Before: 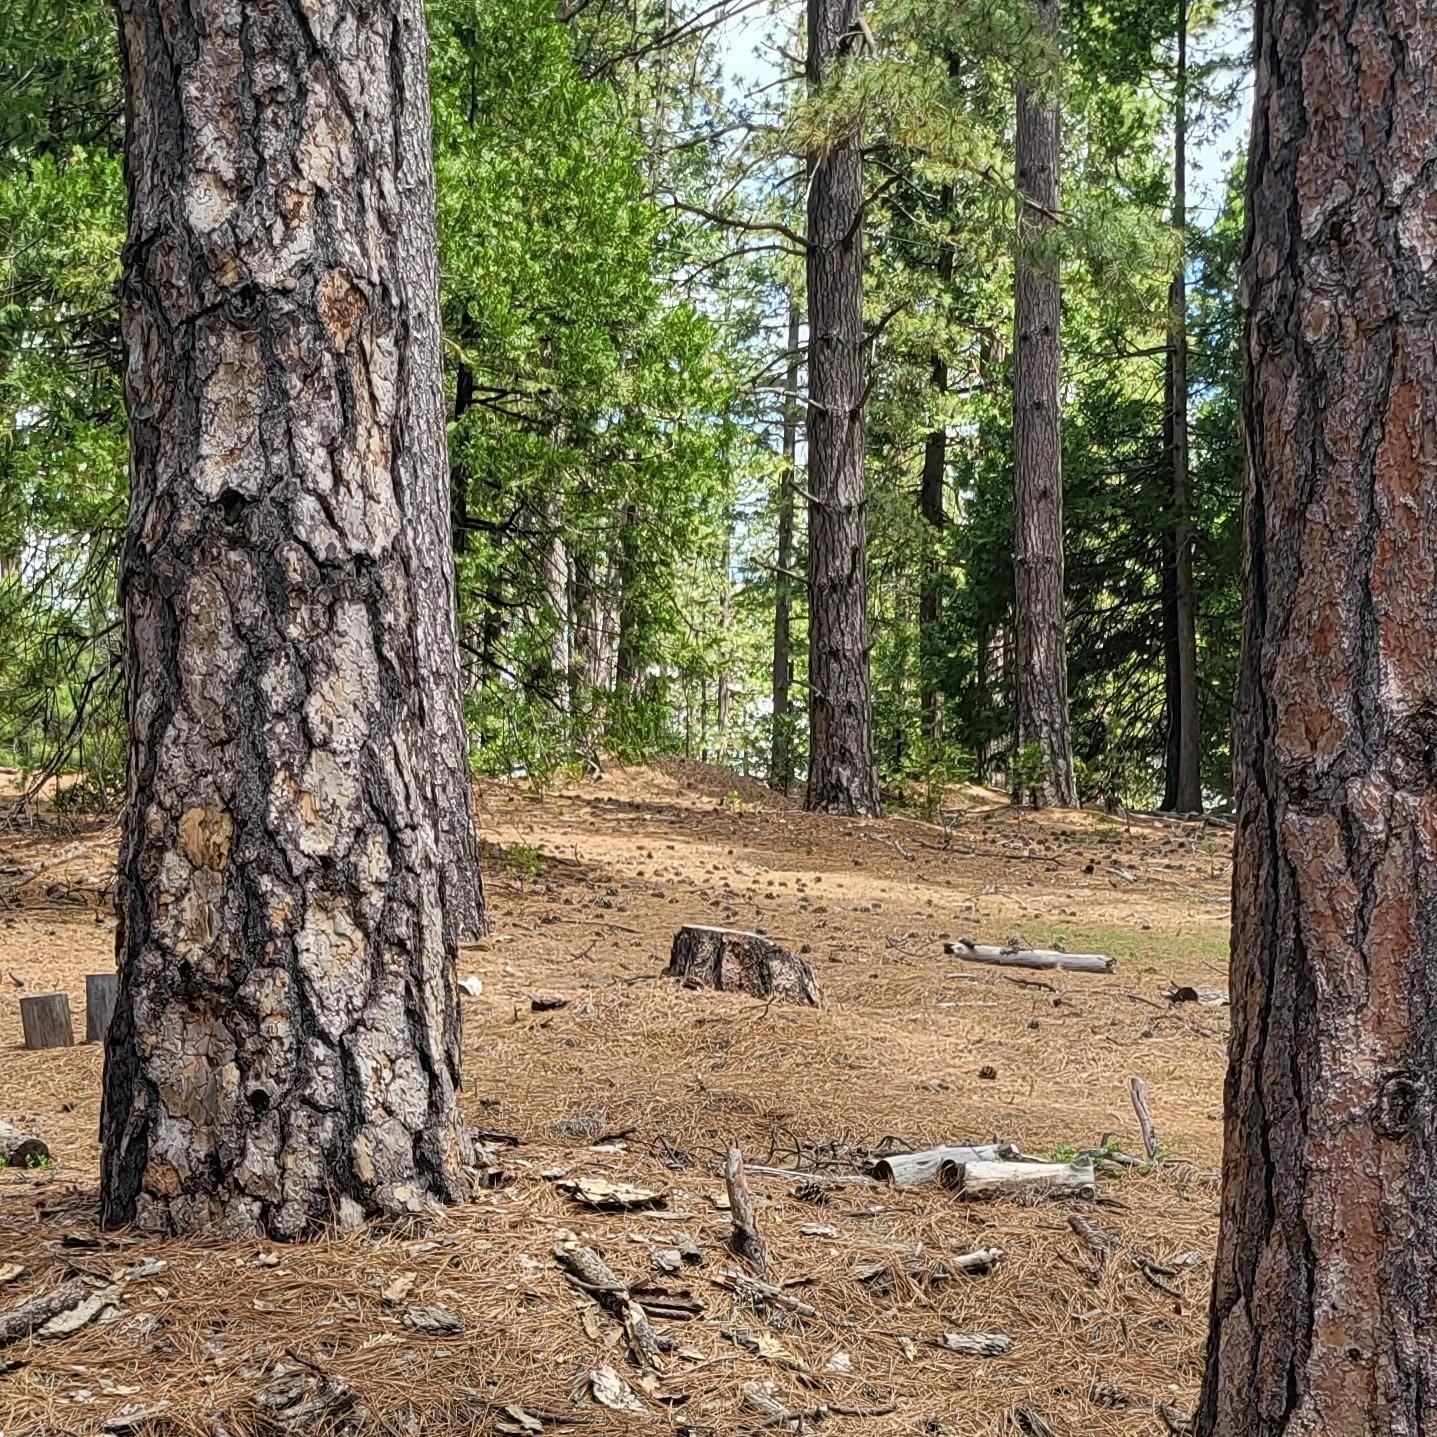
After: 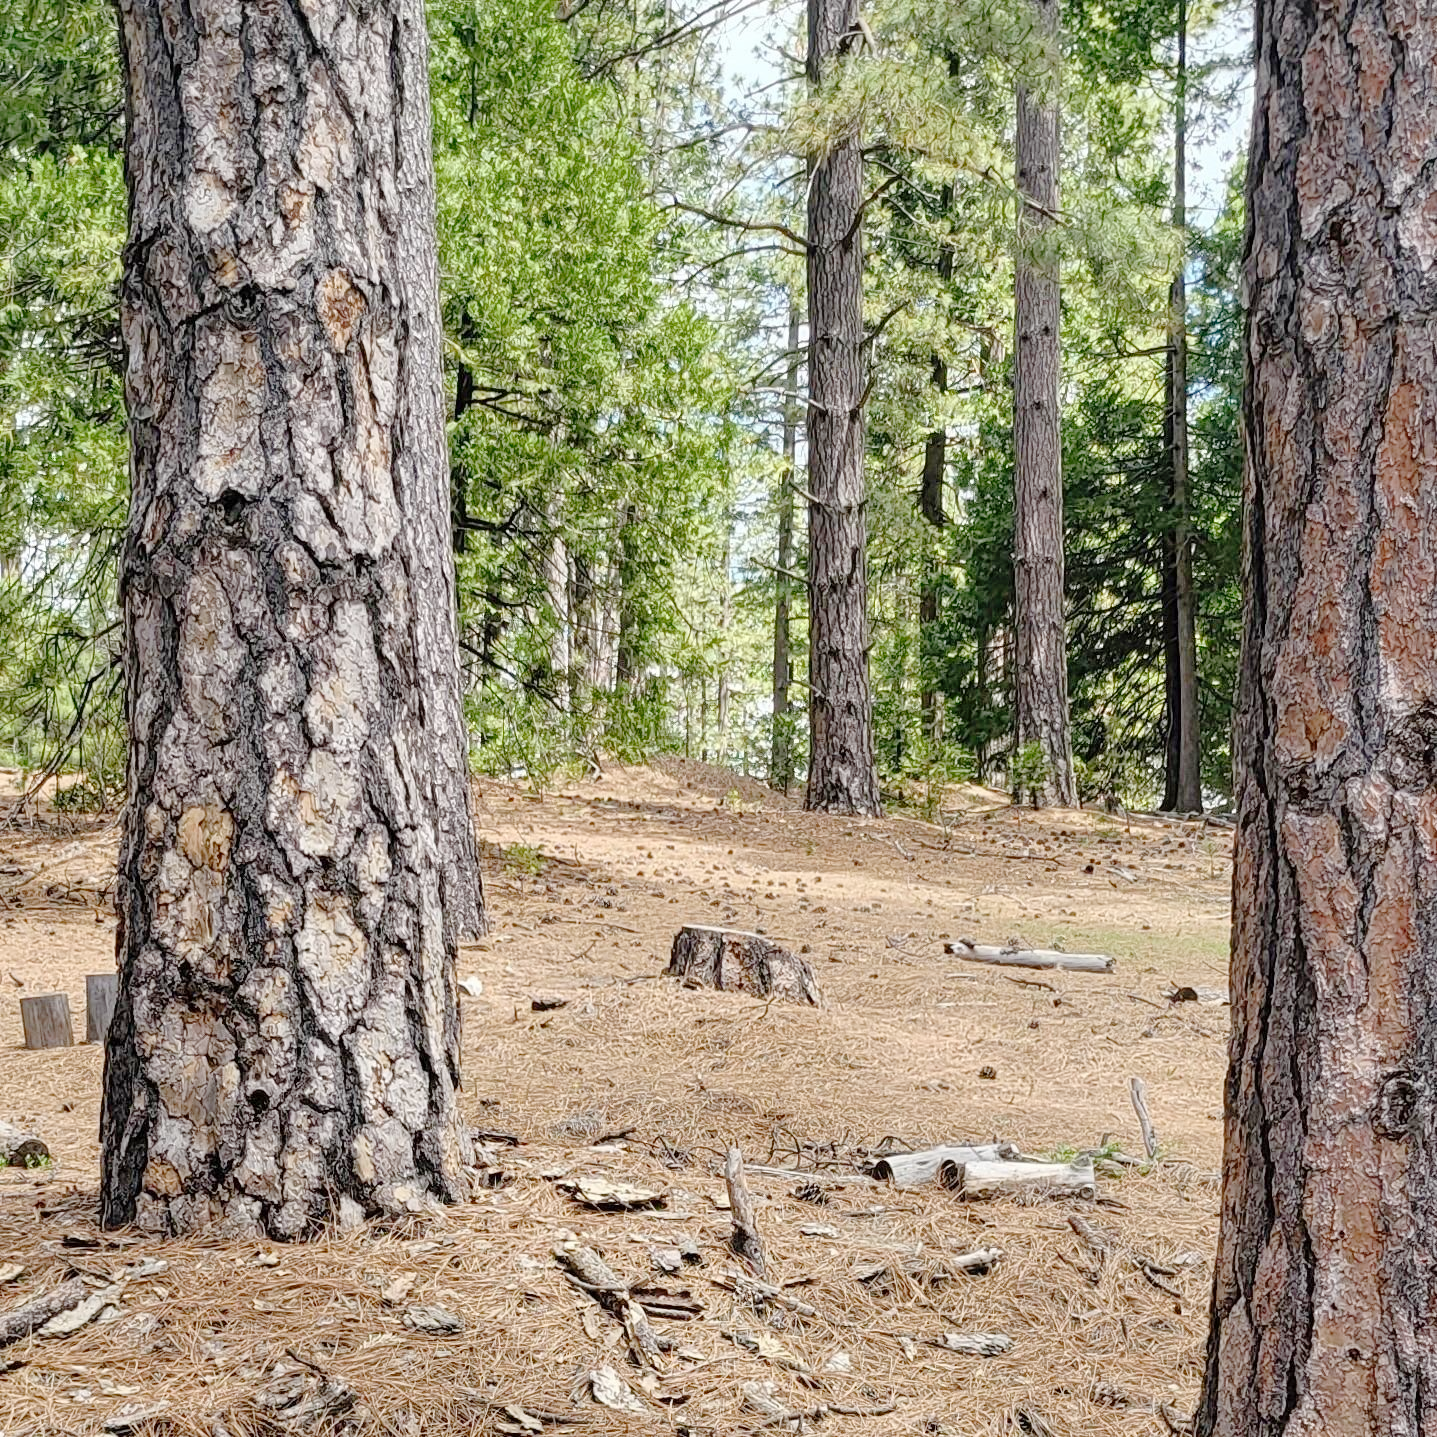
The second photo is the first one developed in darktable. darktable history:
tone curve: curves: ch0 [(0, 0) (0.26, 0.424) (0.417, 0.585) (1, 1)], preserve colors none
